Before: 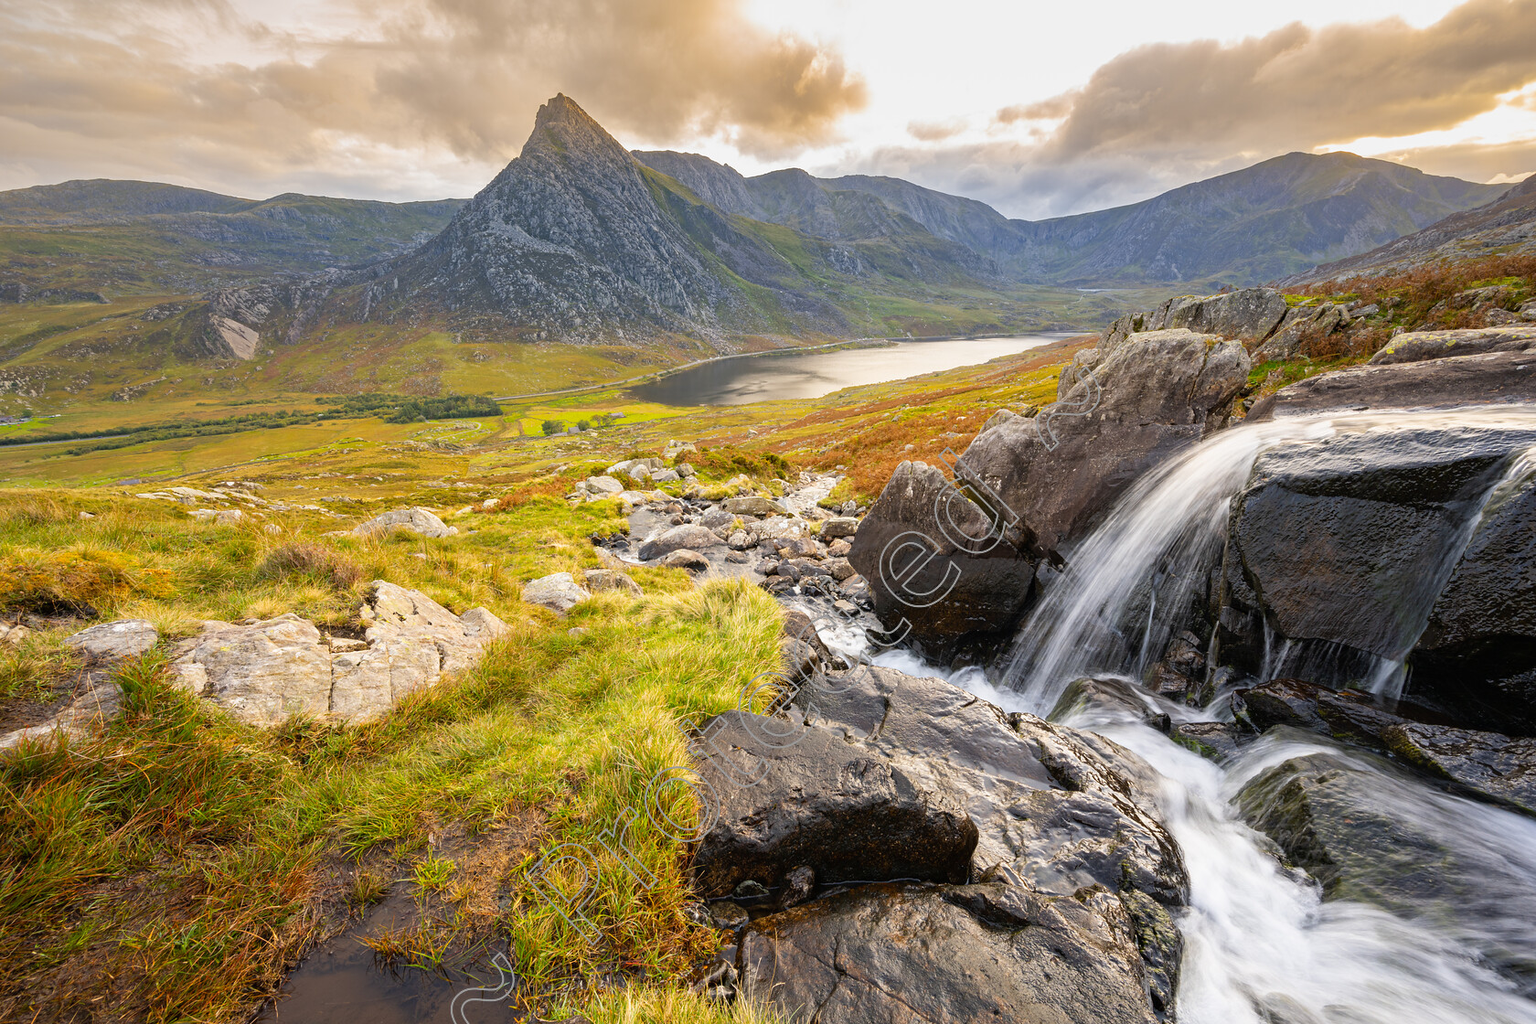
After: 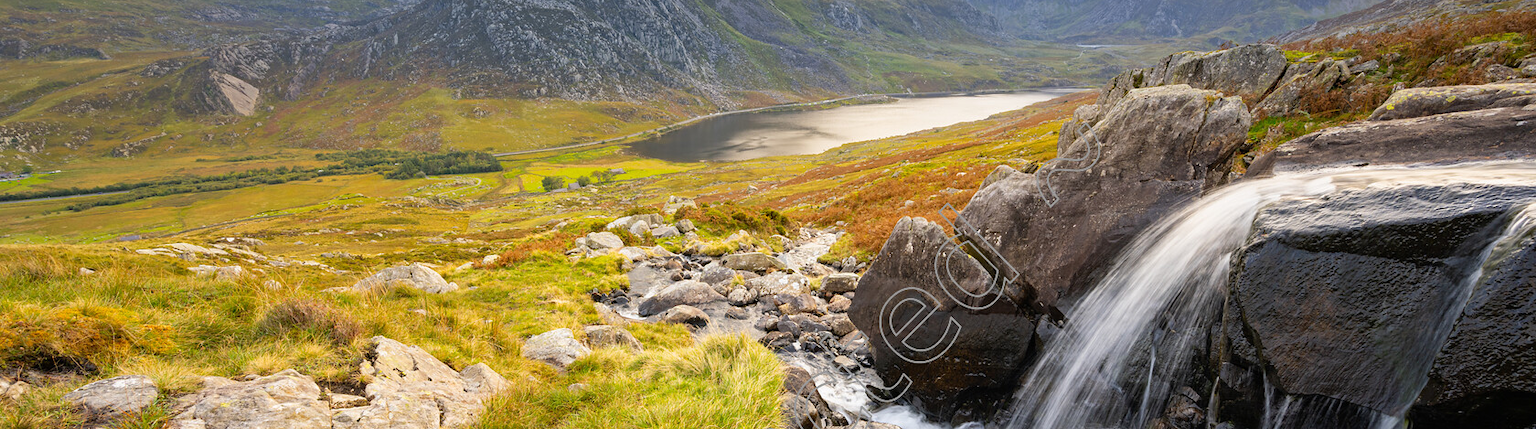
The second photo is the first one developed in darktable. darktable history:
crop and rotate: top 23.901%, bottom 34.117%
